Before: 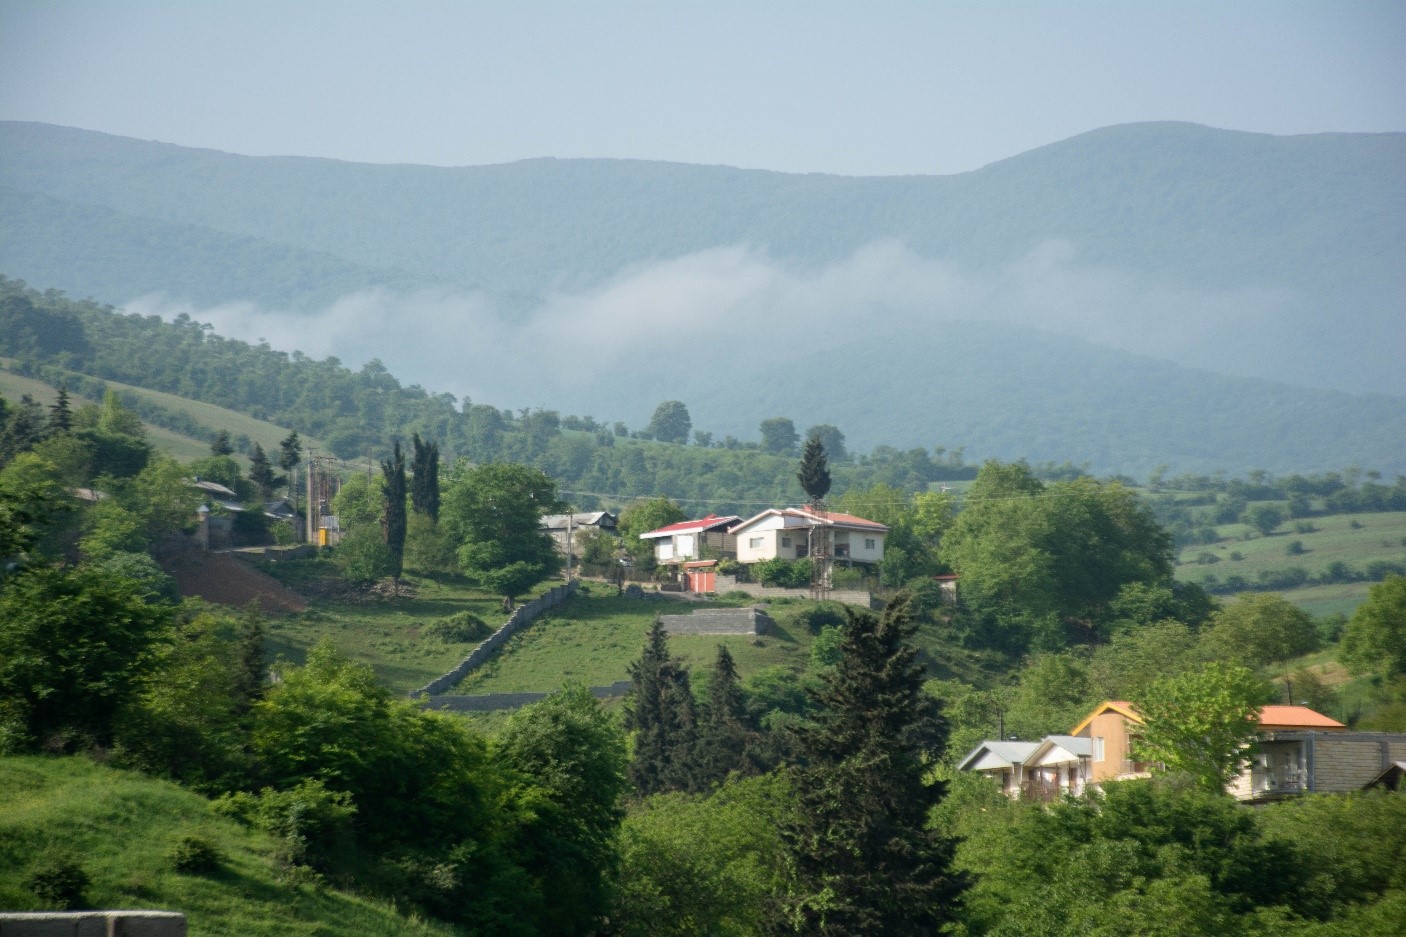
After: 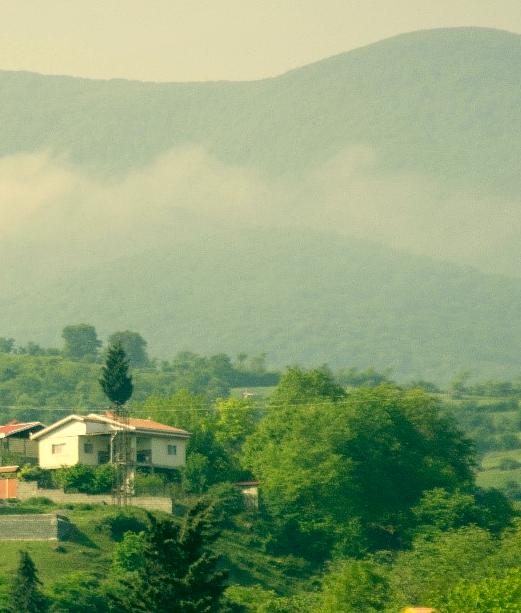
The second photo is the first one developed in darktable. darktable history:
color correction: highlights a* 5.62, highlights b* 33.48, shadows a* -26.59, shadows b* 3.91
shadows and highlights: shadows -13.08, white point adjustment 4.08, highlights 27.21
crop and rotate: left 49.673%, top 10.087%, right 13.237%, bottom 24.431%
